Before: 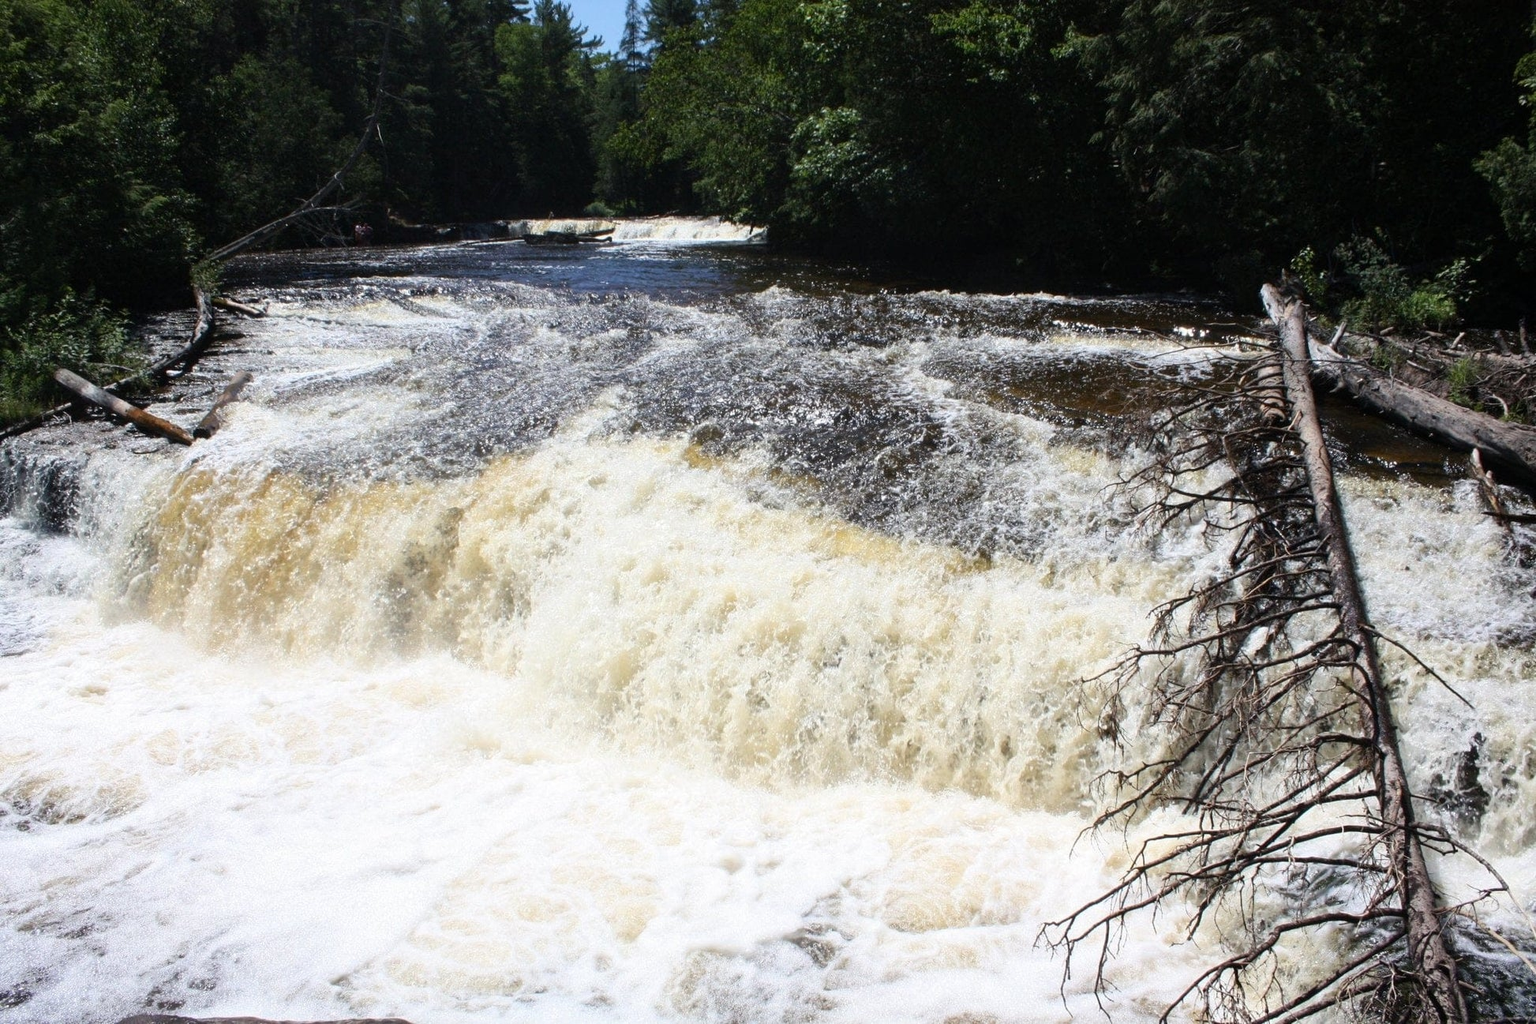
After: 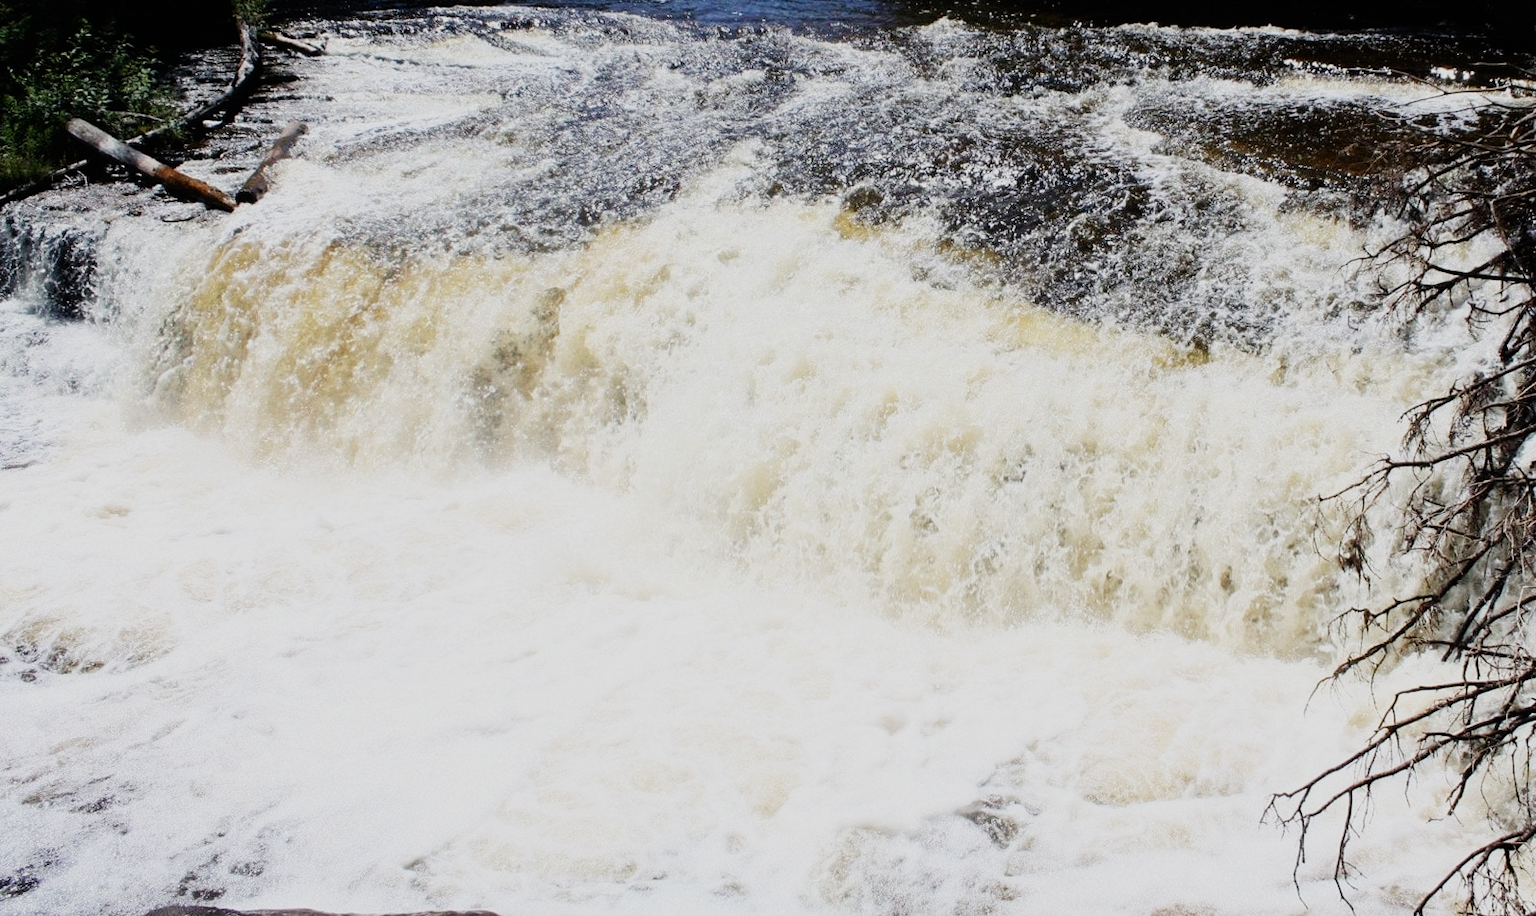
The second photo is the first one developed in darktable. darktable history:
sigmoid: contrast 1.6, skew -0.2, preserve hue 0%, red attenuation 0.1, red rotation 0.035, green attenuation 0.1, green rotation -0.017, blue attenuation 0.15, blue rotation -0.052, base primaries Rec2020
crop: top 26.531%, right 17.959%
